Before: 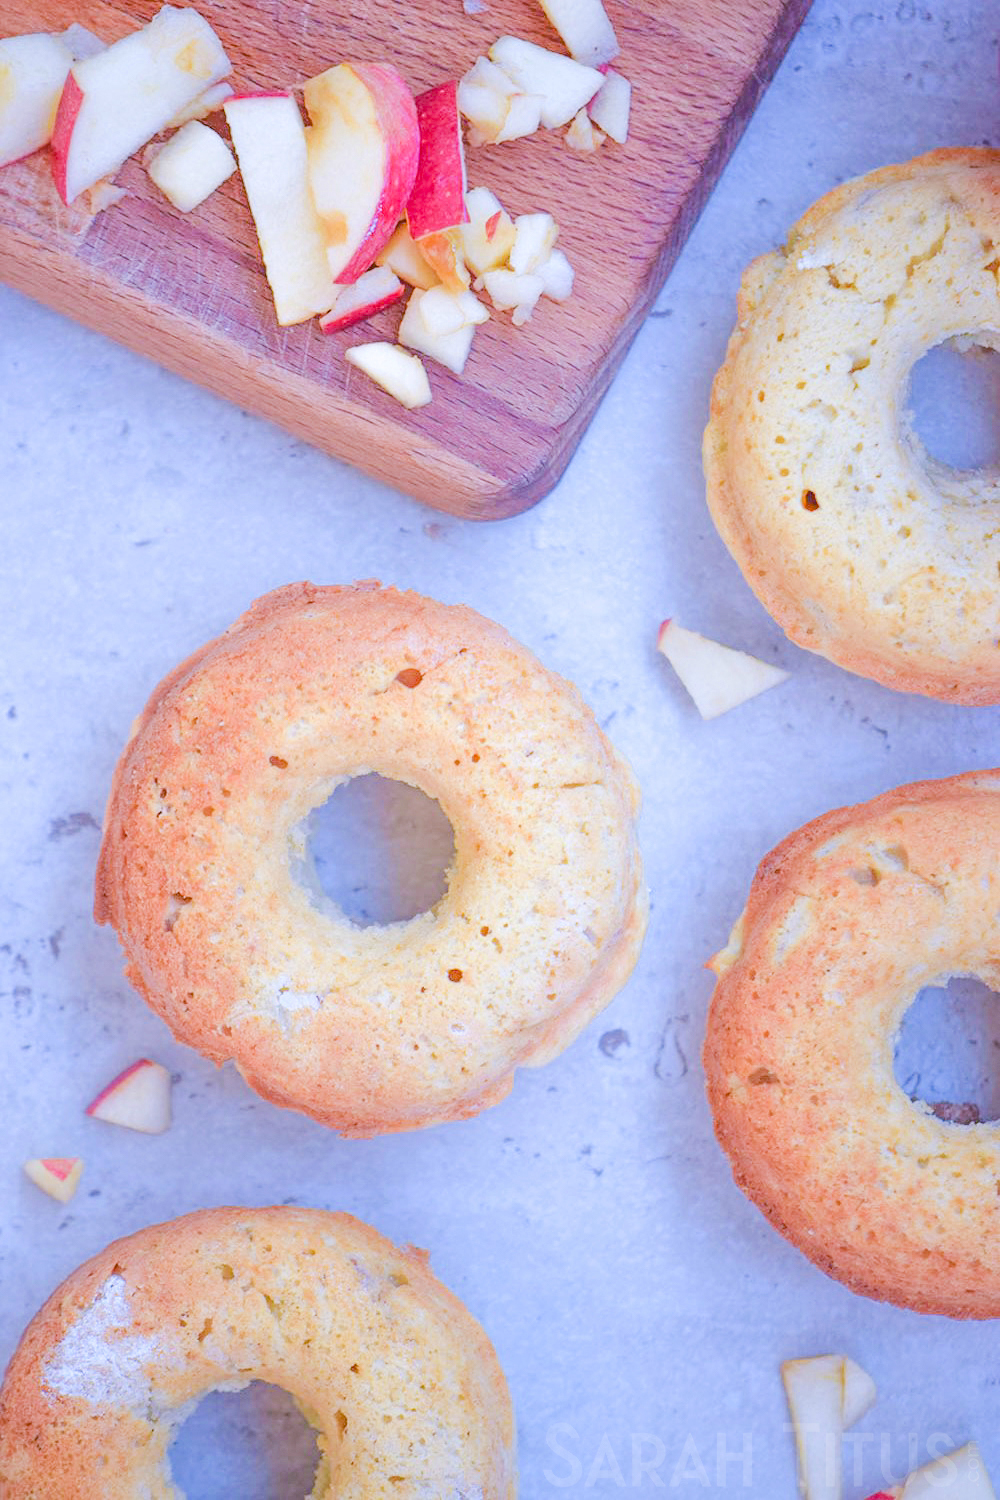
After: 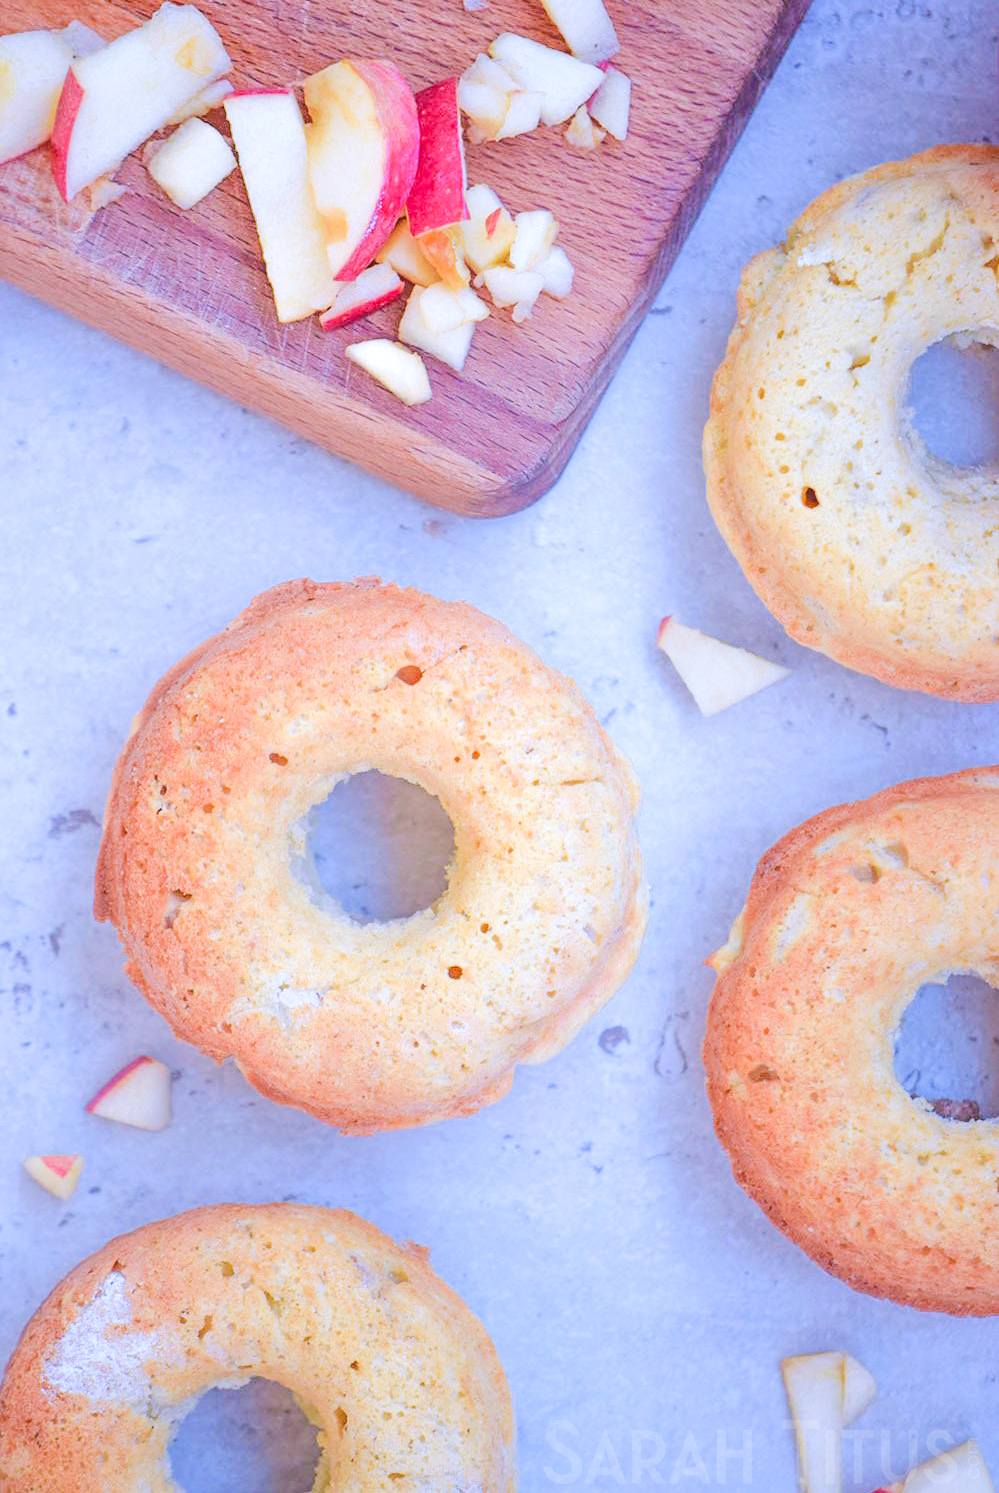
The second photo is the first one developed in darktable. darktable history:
exposure: compensate highlight preservation false
levels: levels [0.073, 0.497, 0.972]
crop: top 0.222%, bottom 0.194%
